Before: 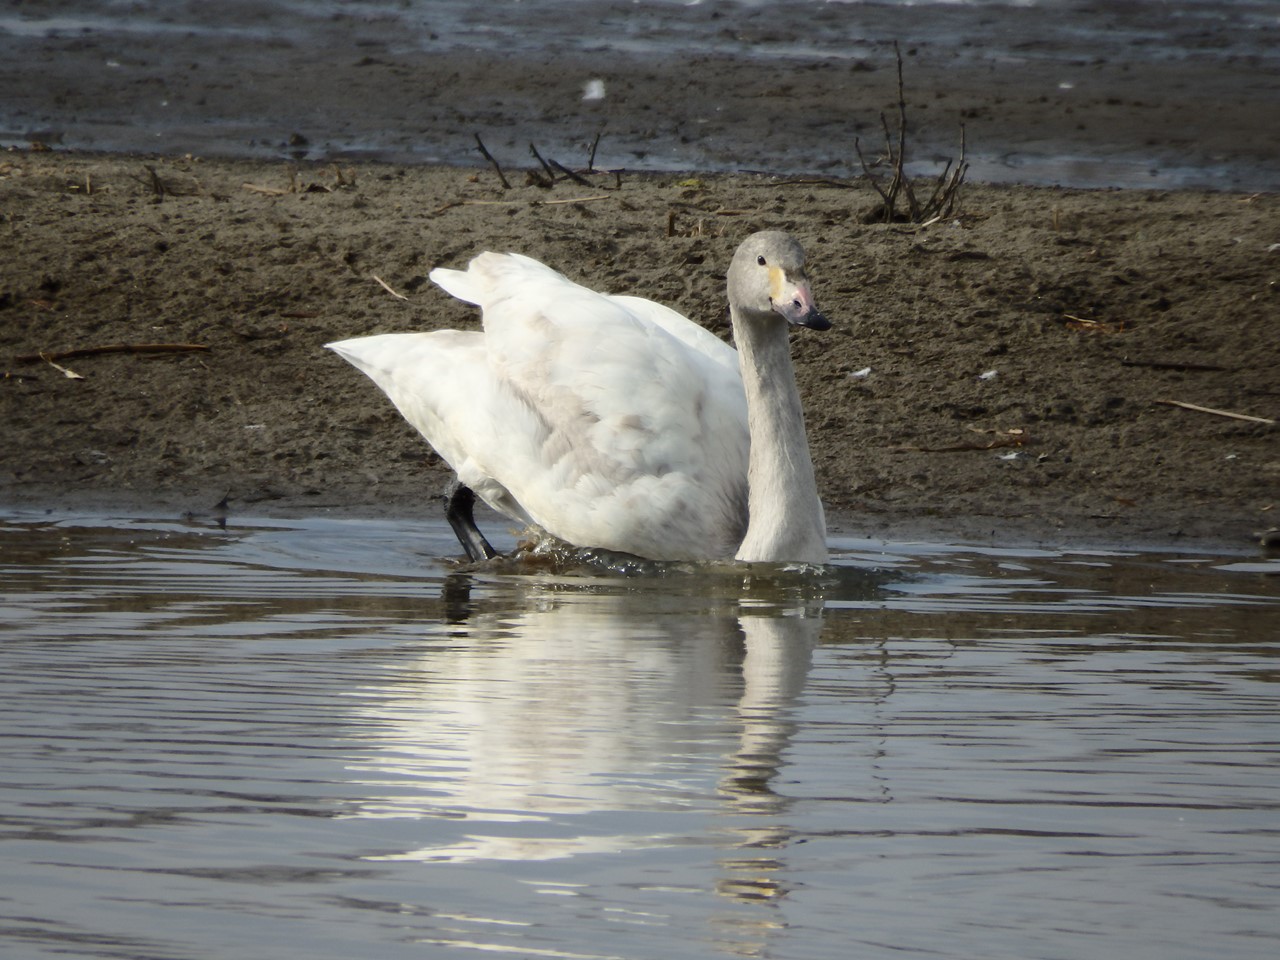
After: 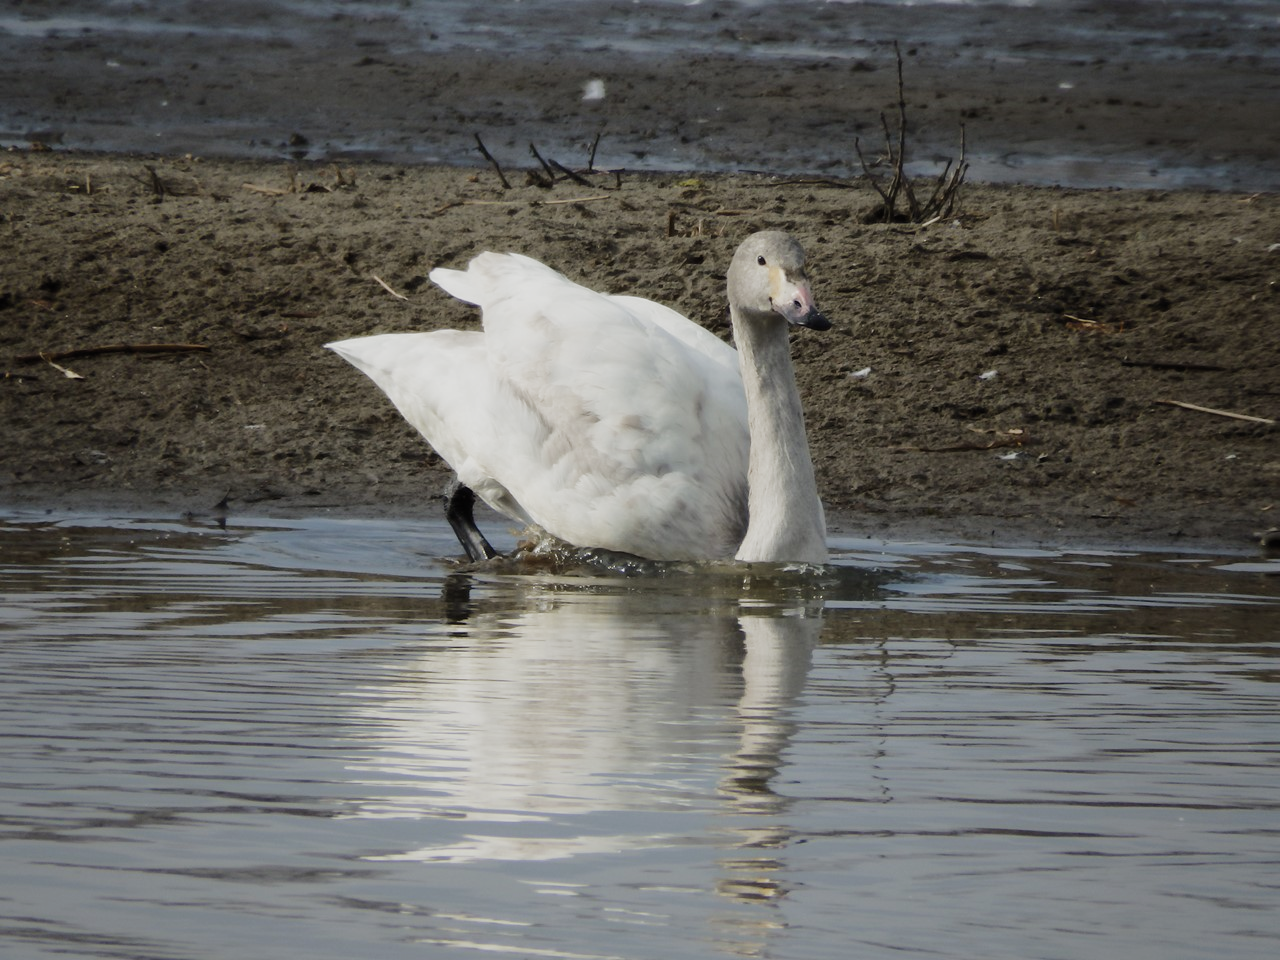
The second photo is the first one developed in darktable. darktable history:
filmic rgb: black relative exposure -9.44 EV, white relative exposure 3.04 EV, threshold 5.97 EV, hardness 6.15, color science v5 (2021), contrast in shadows safe, contrast in highlights safe, enable highlight reconstruction true
